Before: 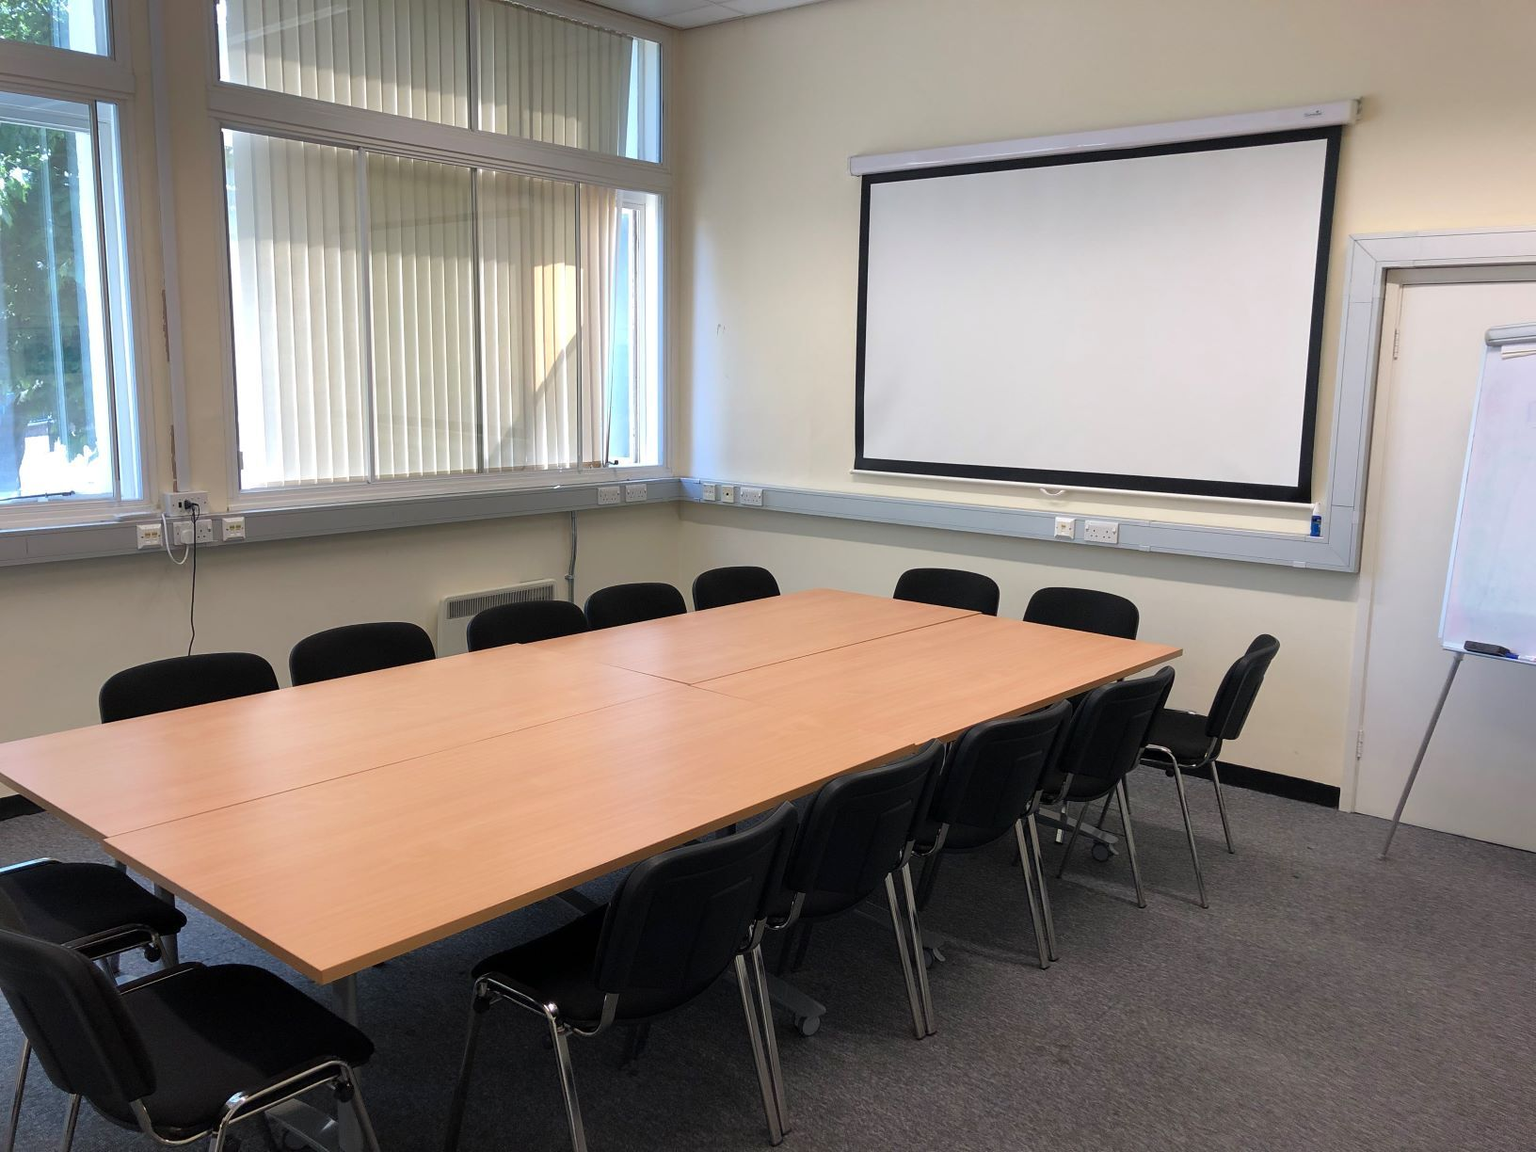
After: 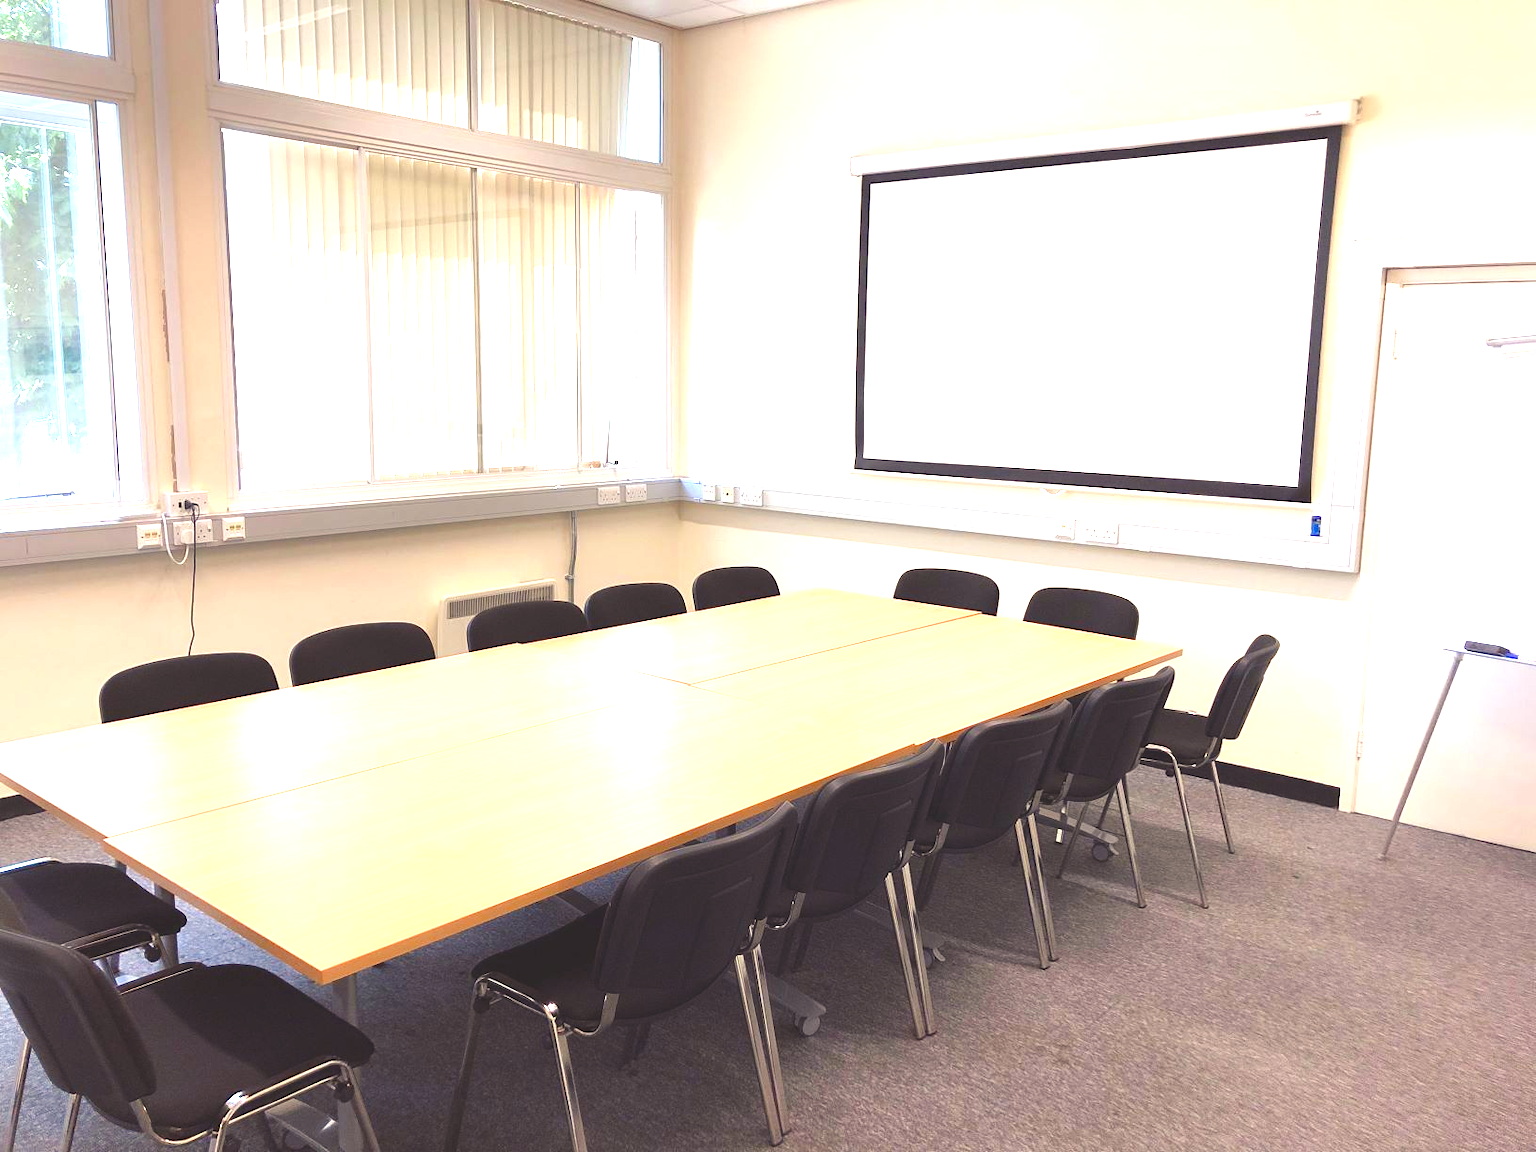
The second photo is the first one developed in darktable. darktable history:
color balance: mode lift, gamma, gain (sRGB), lift [1, 1.049, 1, 1]
color balance rgb: shadows lift › chroma 2%, shadows lift › hue 247.2°, power › chroma 0.3%, power › hue 25.2°, highlights gain › chroma 3%, highlights gain › hue 60°, global offset › luminance 2%, perceptual saturation grading › global saturation 20%, perceptual saturation grading › highlights -20%, perceptual saturation grading › shadows 30%
exposure: black level correction 0, exposure 1.75 EV, compensate exposure bias true, compensate highlight preservation false
